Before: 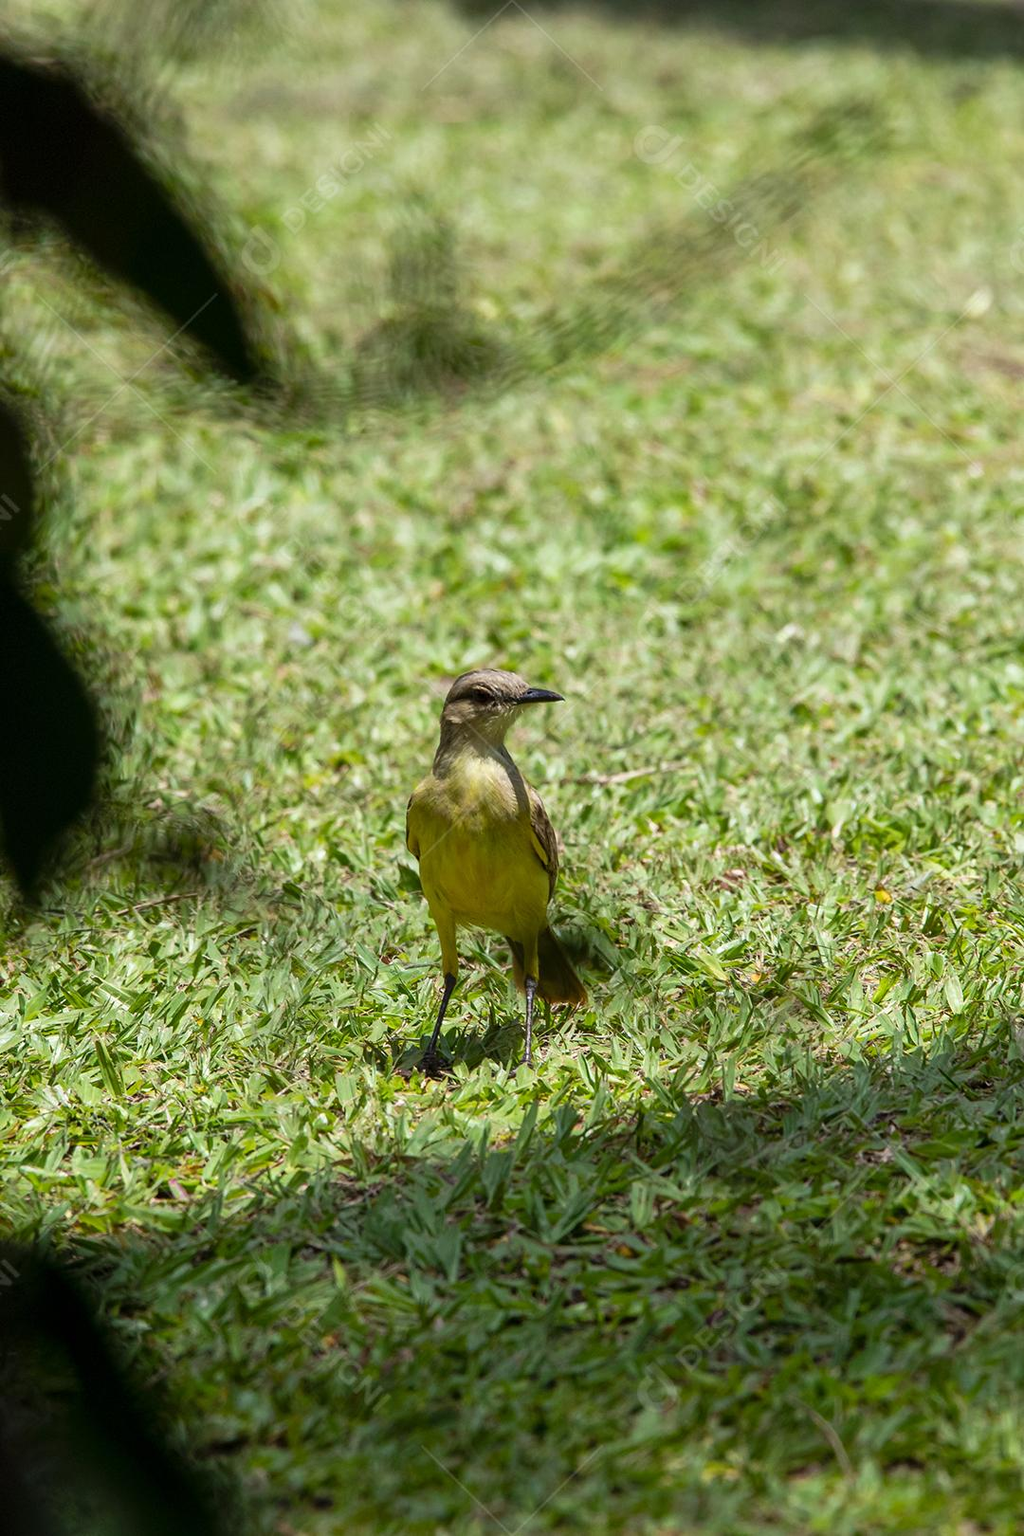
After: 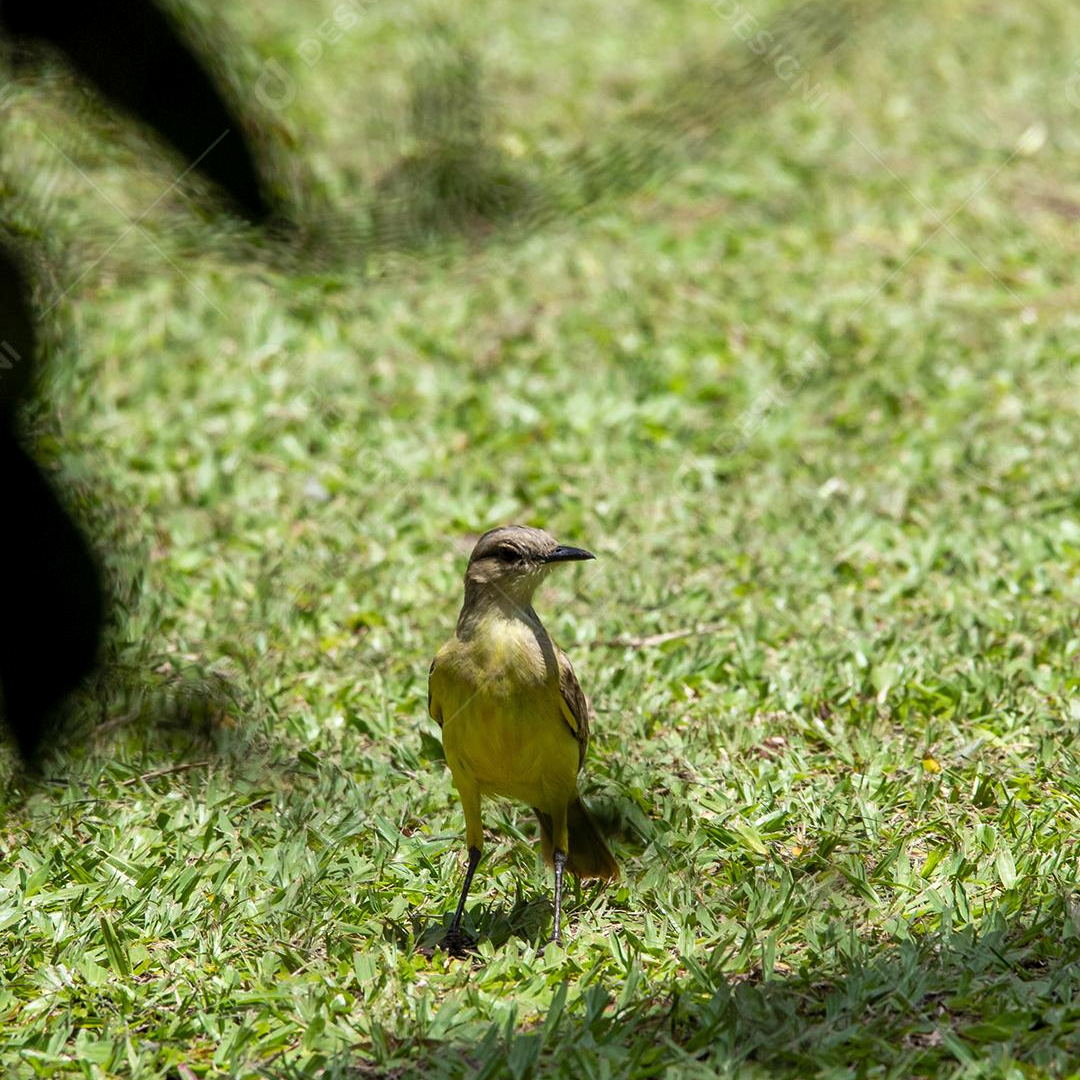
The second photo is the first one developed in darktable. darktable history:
levels: levels [0.026, 0.507, 0.987]
tone equalizer: on, module defaults
crop: top 11.166%, bottom 22.168%
